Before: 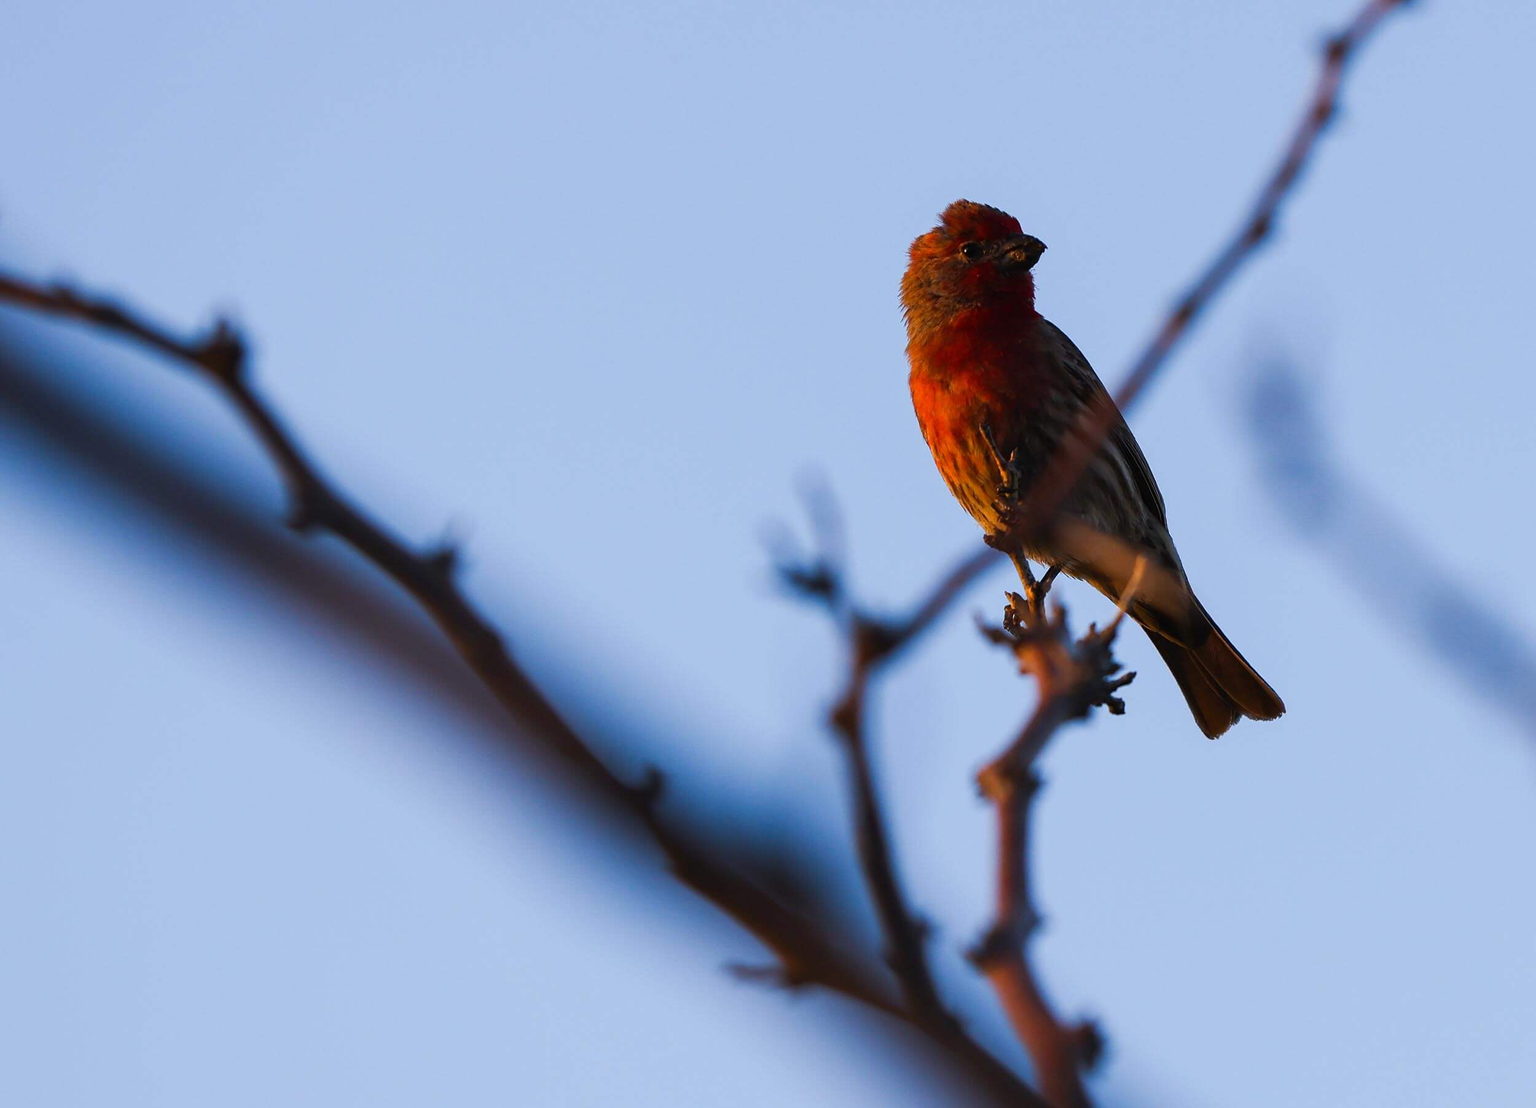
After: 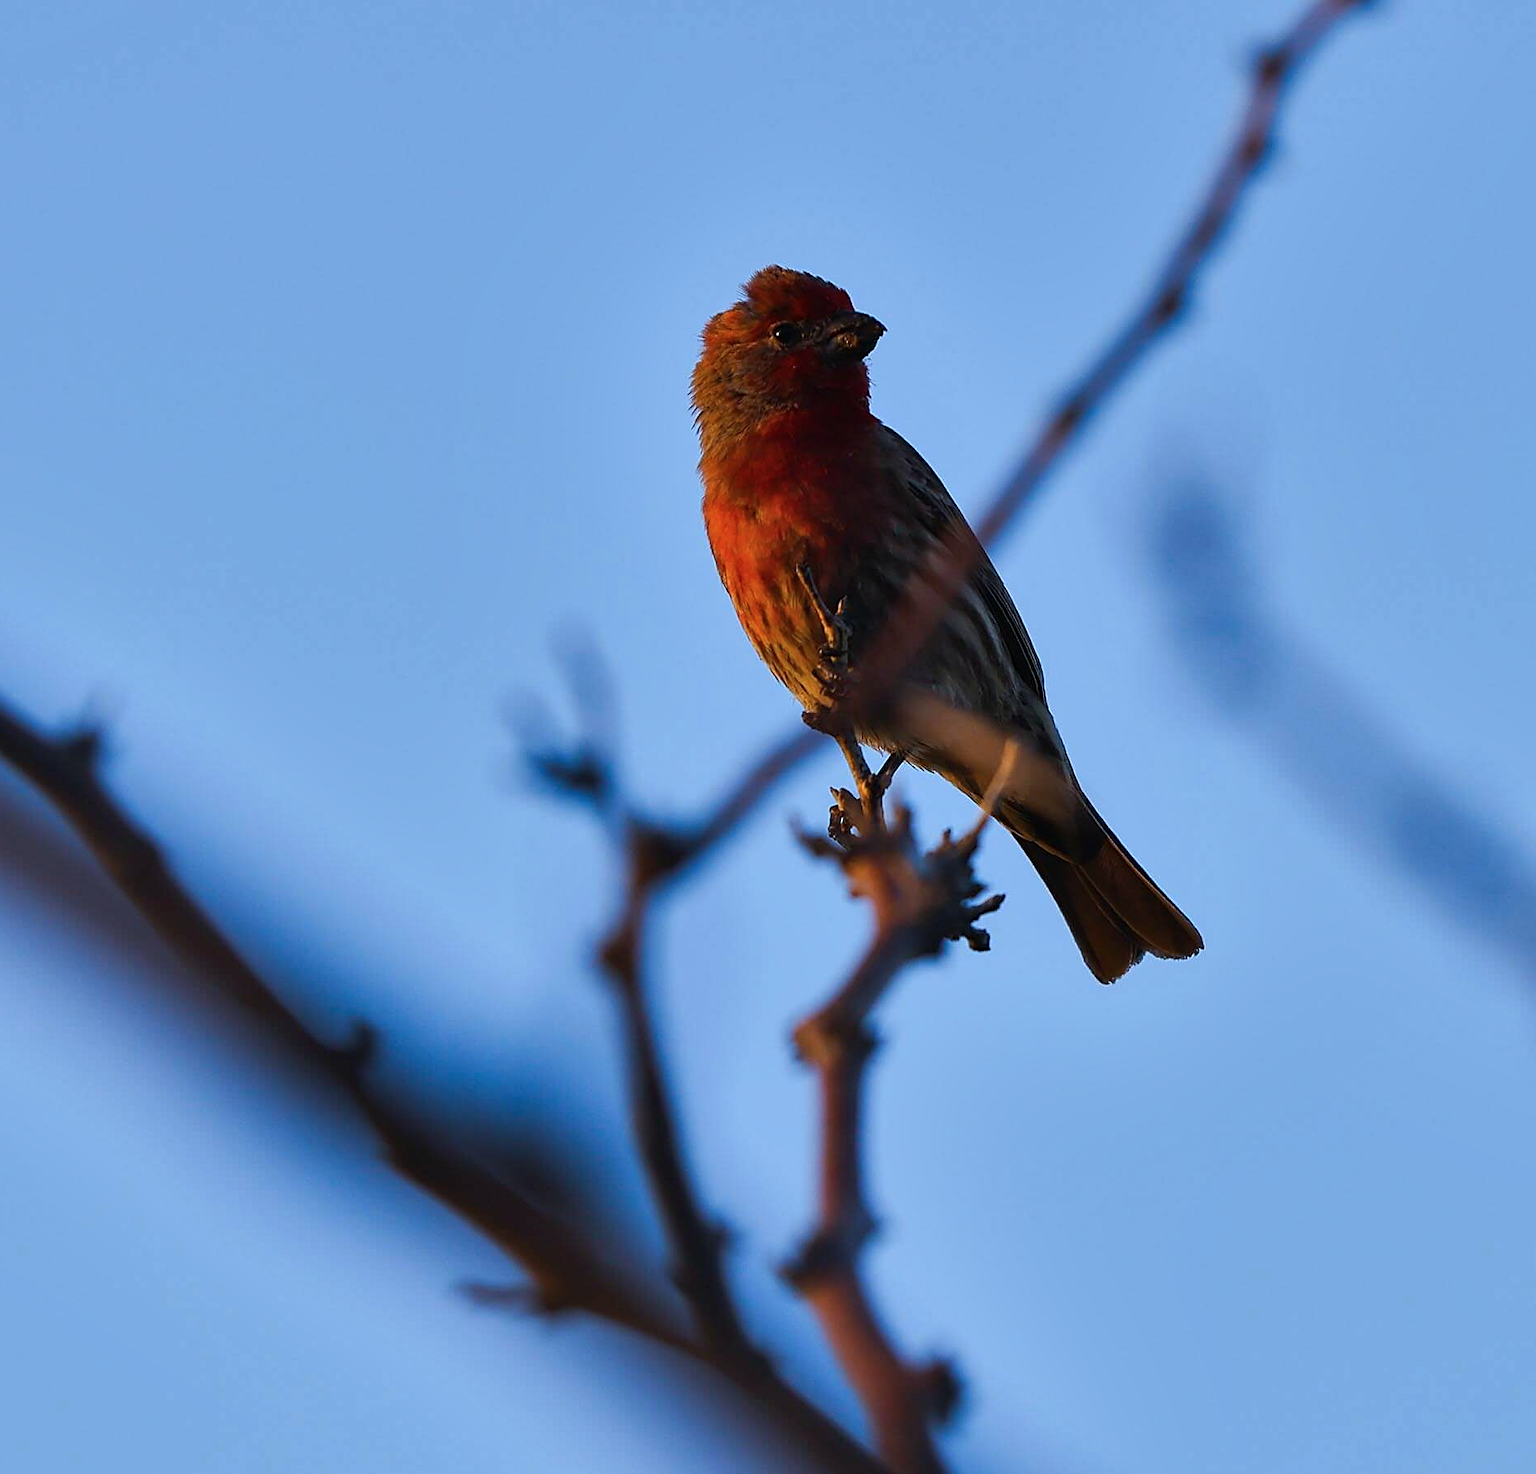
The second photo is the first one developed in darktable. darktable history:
crop and rotate: left 24.807%
shadows and highlights: soften with gaussian
sharpen: radius 1.921
exposure: exposure -0.213 EV, compensate highlight preservation false
color calibration: illuminant Planckian (black body), x 0.376, y 0.374, temperature 4117.61 K
